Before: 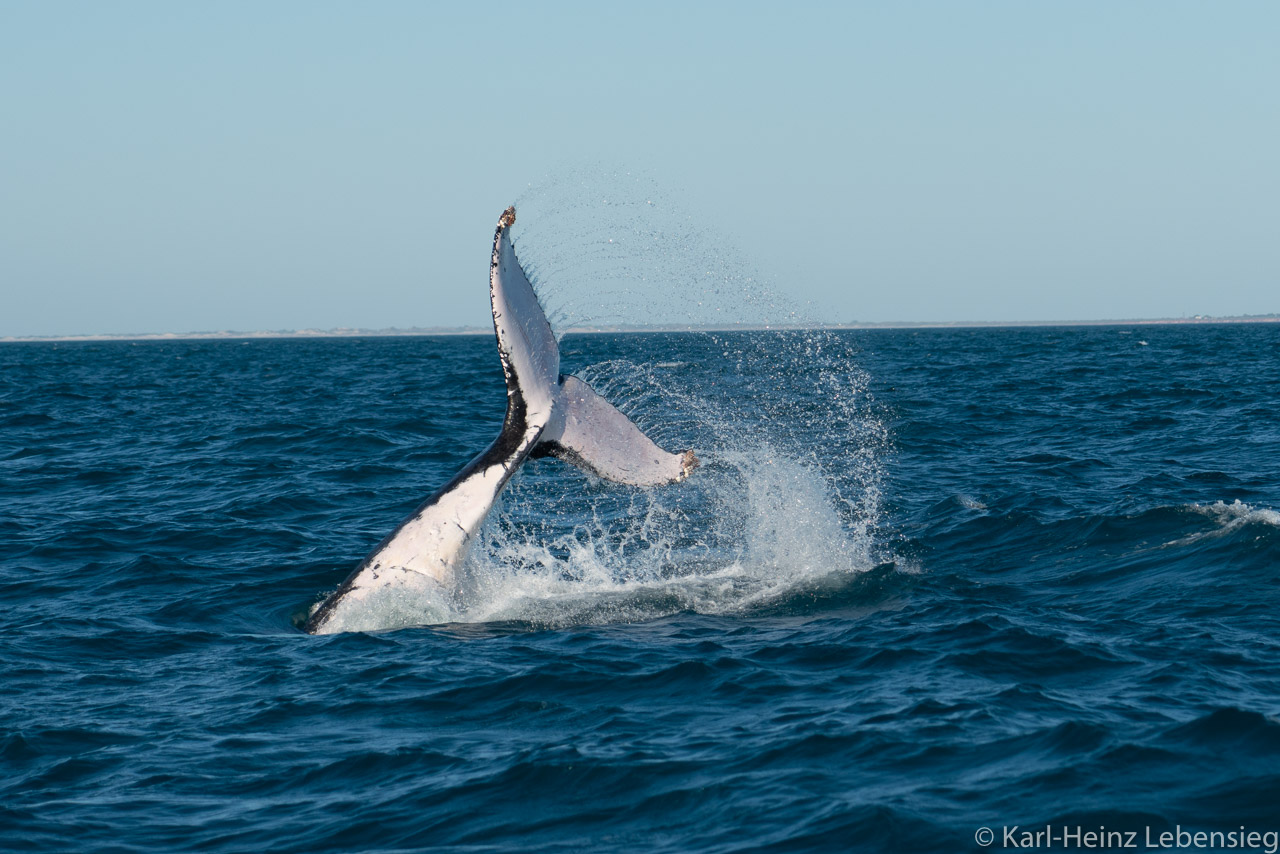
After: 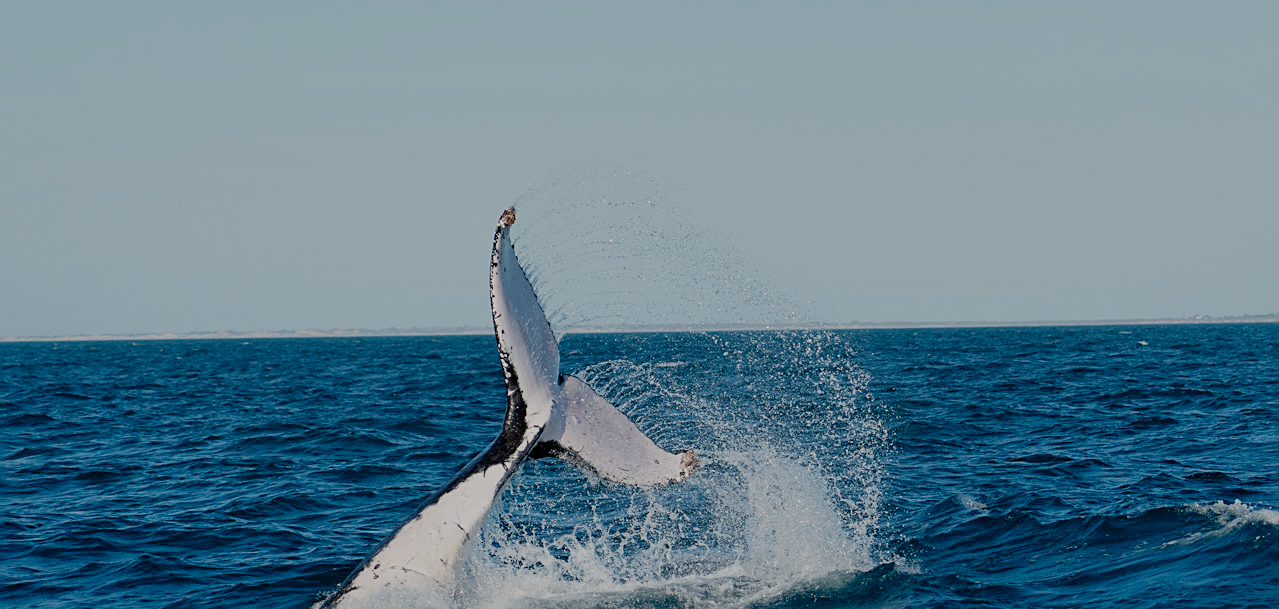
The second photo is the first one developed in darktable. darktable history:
shadows and highlights: on, module defaults
crop: bottom 28.576%
filmic rgb: middle gray luminance 30%, black relative exposure -9 EV, white relative exposure 7 EV, threshold 6 EV, target black luminance 0%, hardness 2.94, latitude 2.04%, contrast 0.963, highlights saturation mix 5%, shadows ↔ highlights balance 12.16%, add noise in highlights 0, preserve chrominance no, color science v3 (2019), use custom middle-gray values true, iterations of high-quality reconstruction 0, contrast in highlights soft, enable highlight reconstruction true
sharpen: on, module defaults
bloom: size 38%, threshold 95%, strength 30%
exposure: exposure 0.661 EV, compensate highlight preservation false
